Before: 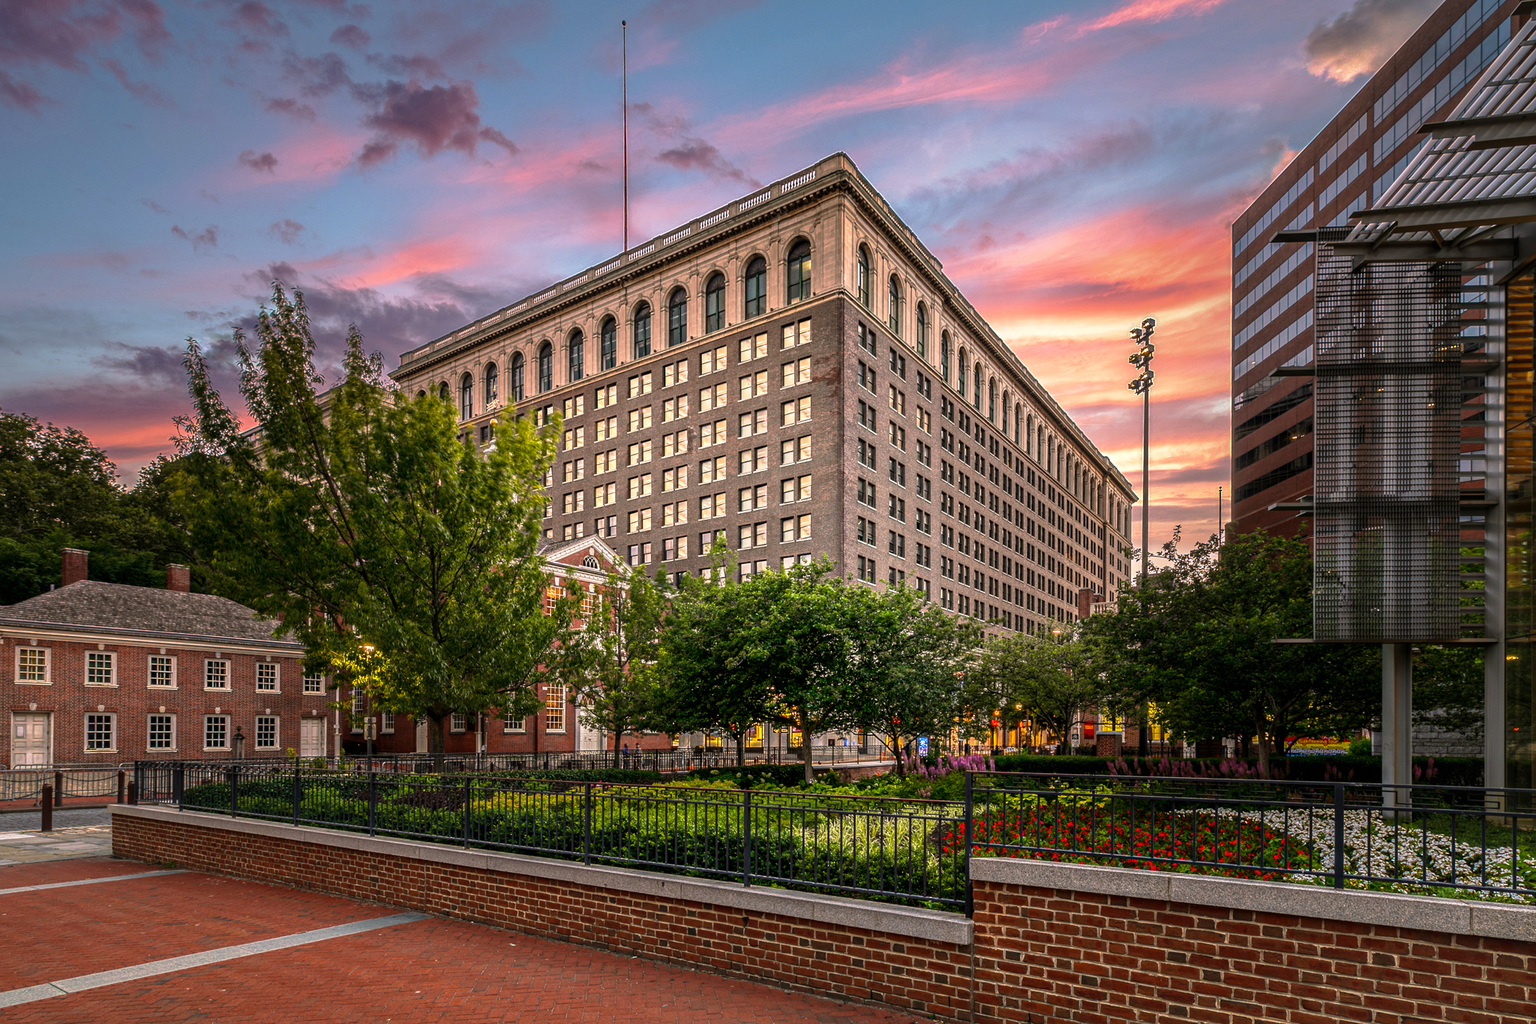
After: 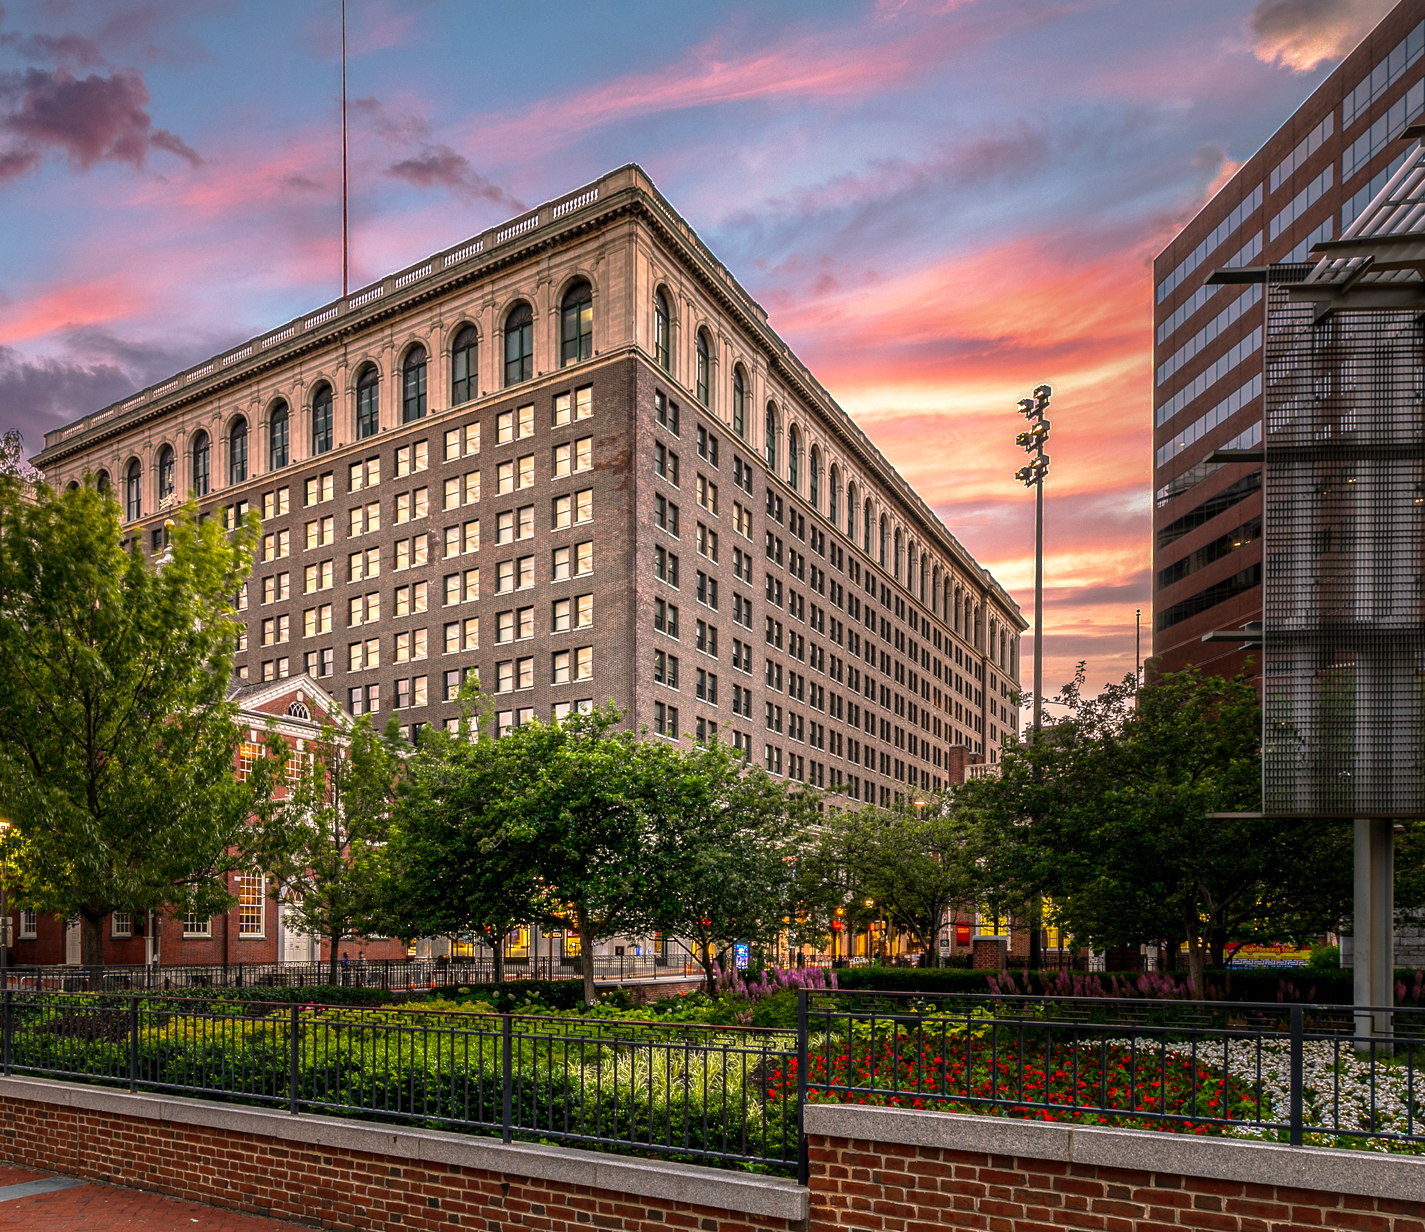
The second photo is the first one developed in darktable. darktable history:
crop and rotate: left 23.917%, top 2.901%, right 6.468%, bottom 6.801%
exposure: compensate exposure bias true, compensate highlight preservation false
